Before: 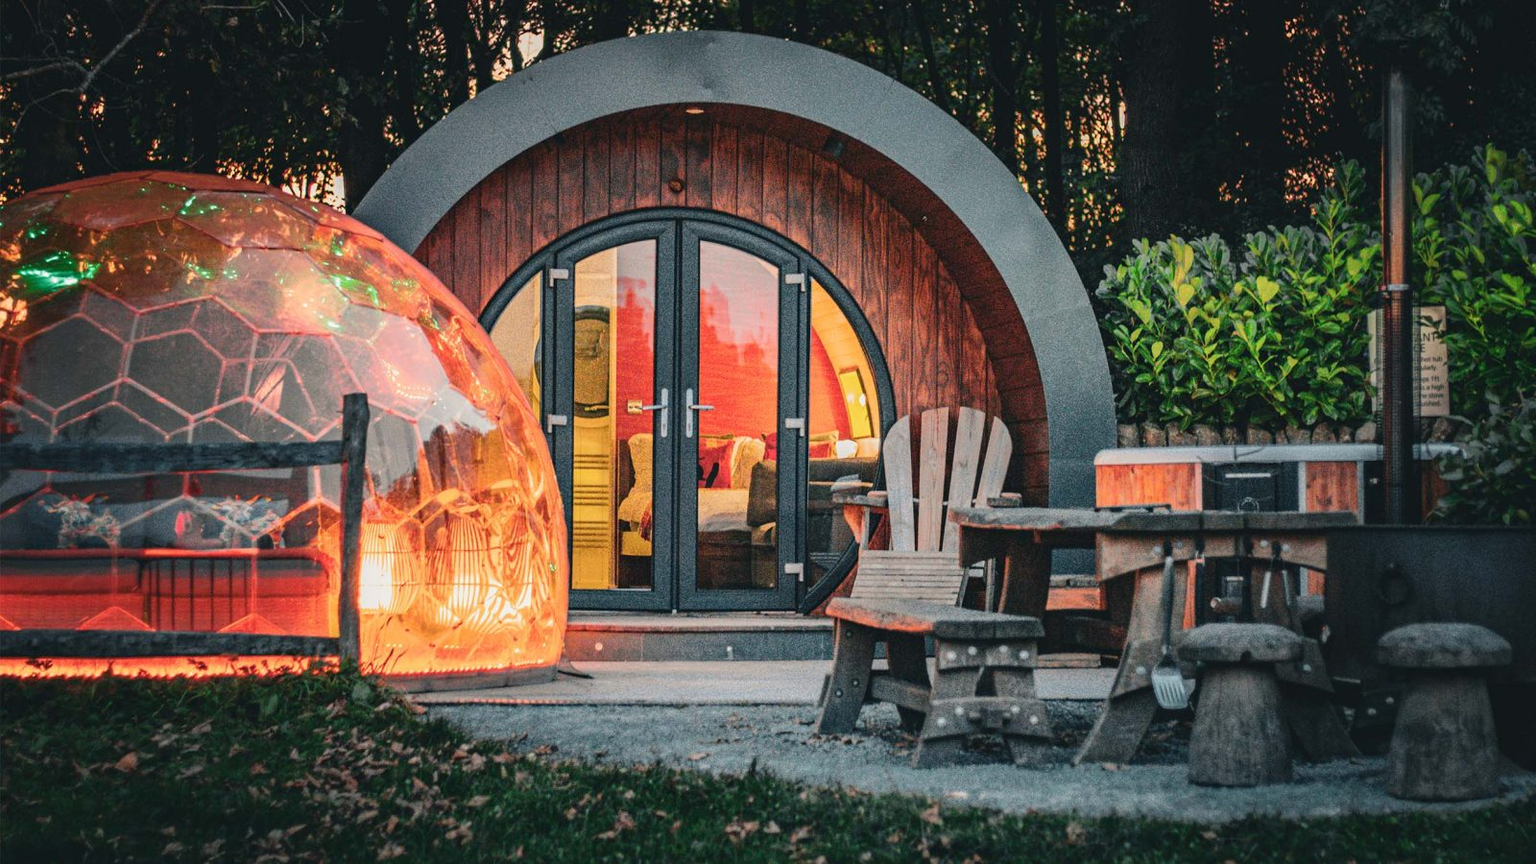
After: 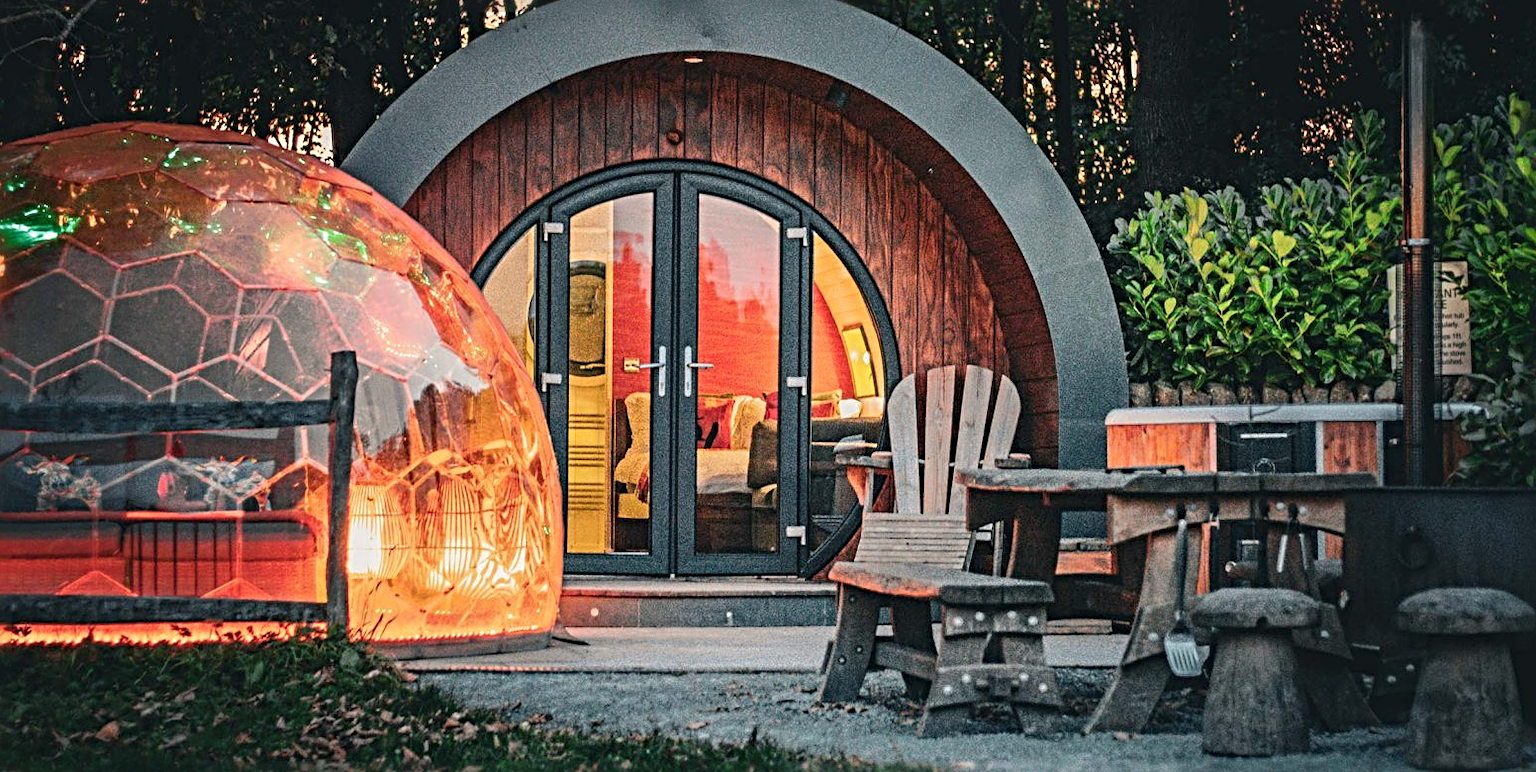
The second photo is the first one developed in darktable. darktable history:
sharpen: radius 4.854
crop: left 1.47%, top 6.132%, right 1.488%, bottom 7.028%
